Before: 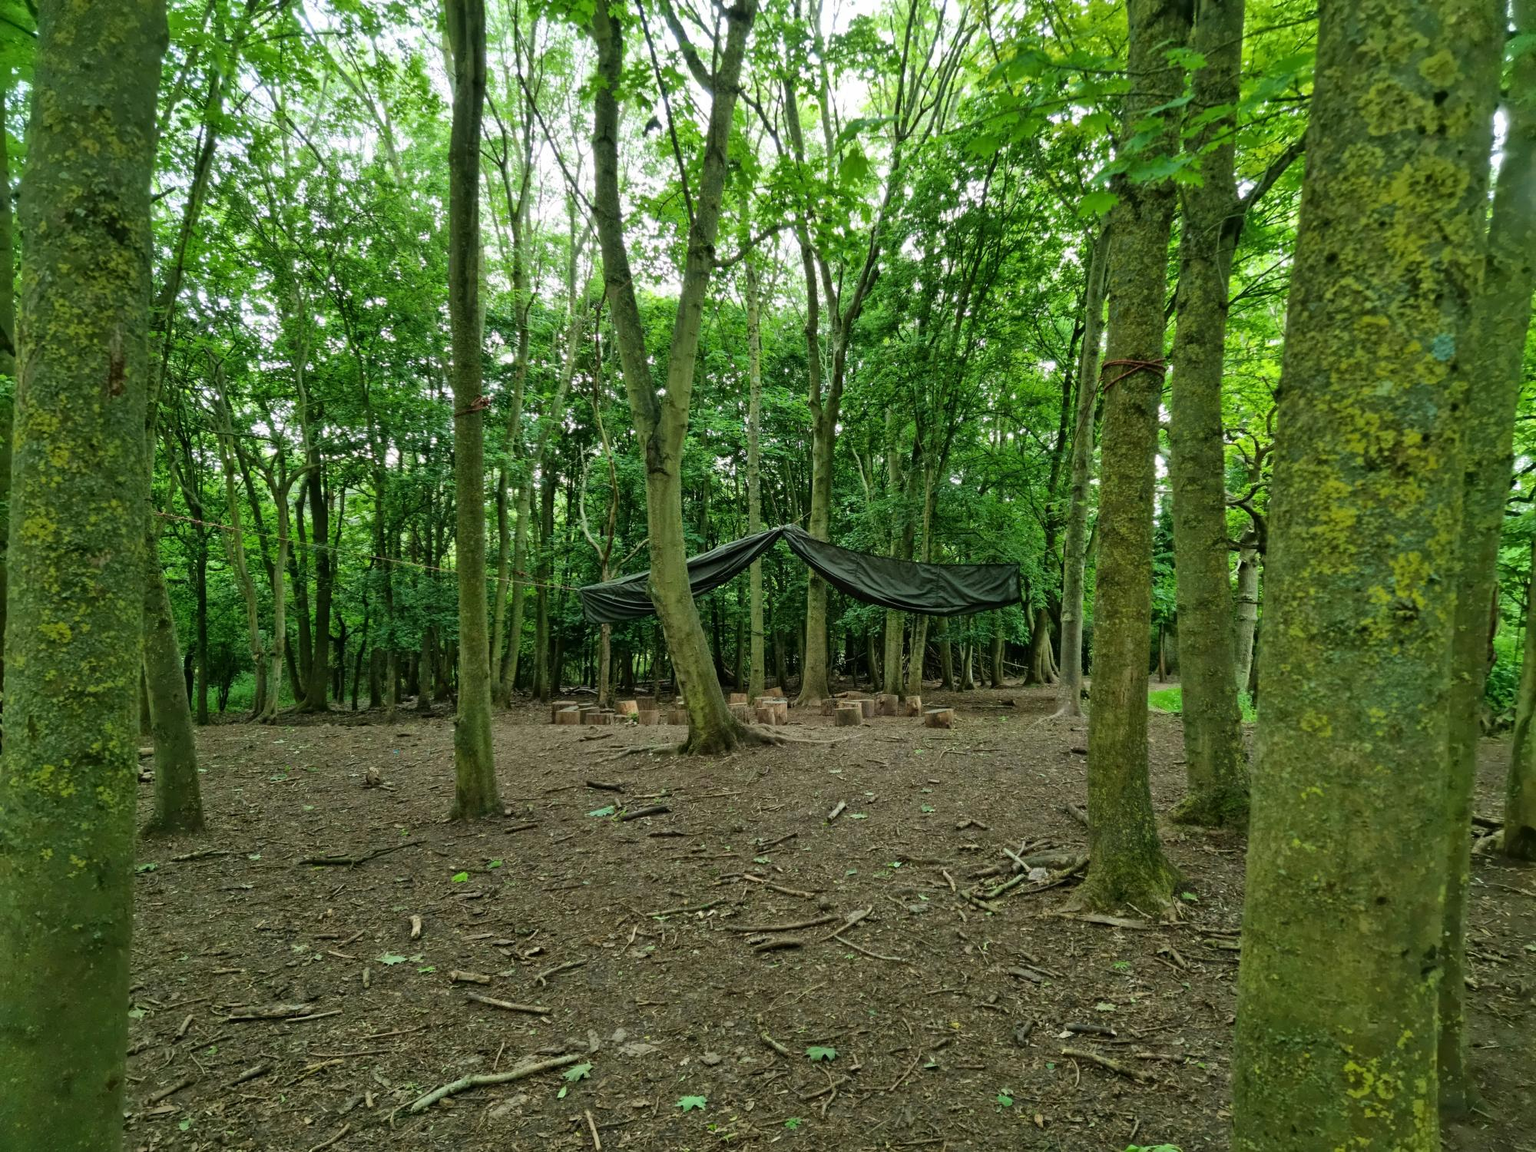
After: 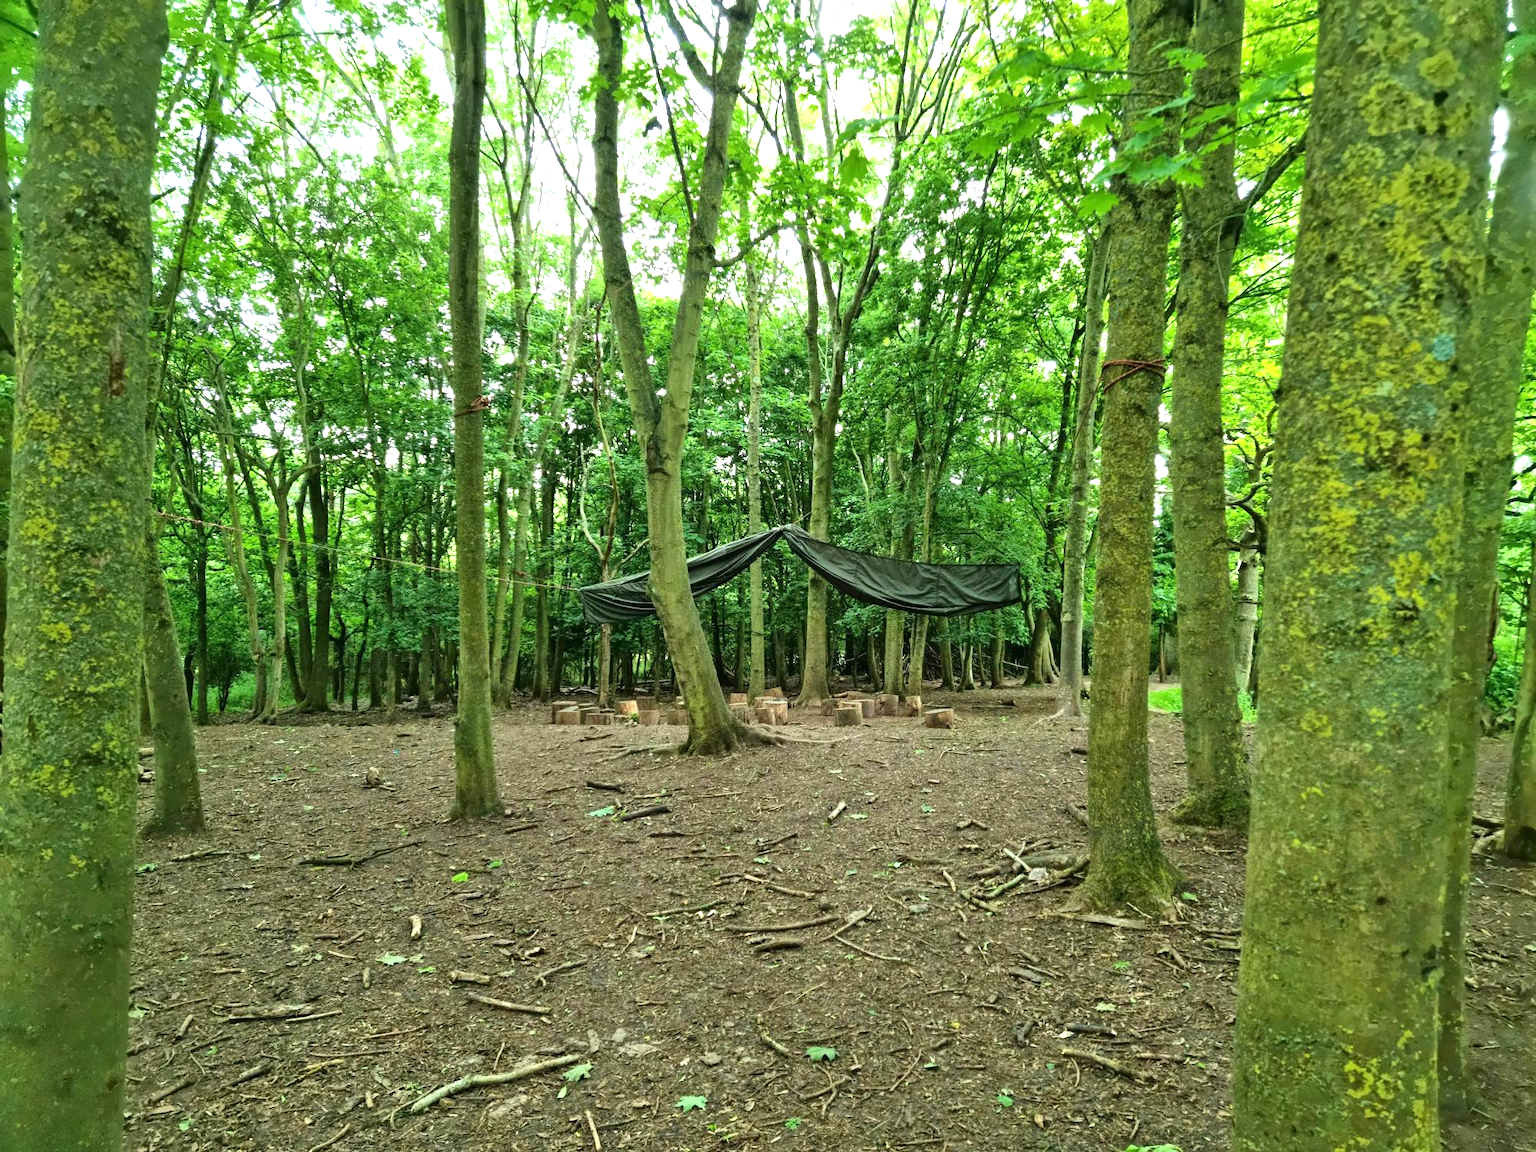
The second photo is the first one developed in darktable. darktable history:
exposure: exposure 1 EV, compensate highlight preservation false
base curve: exposure shift 0, preserve colors none
